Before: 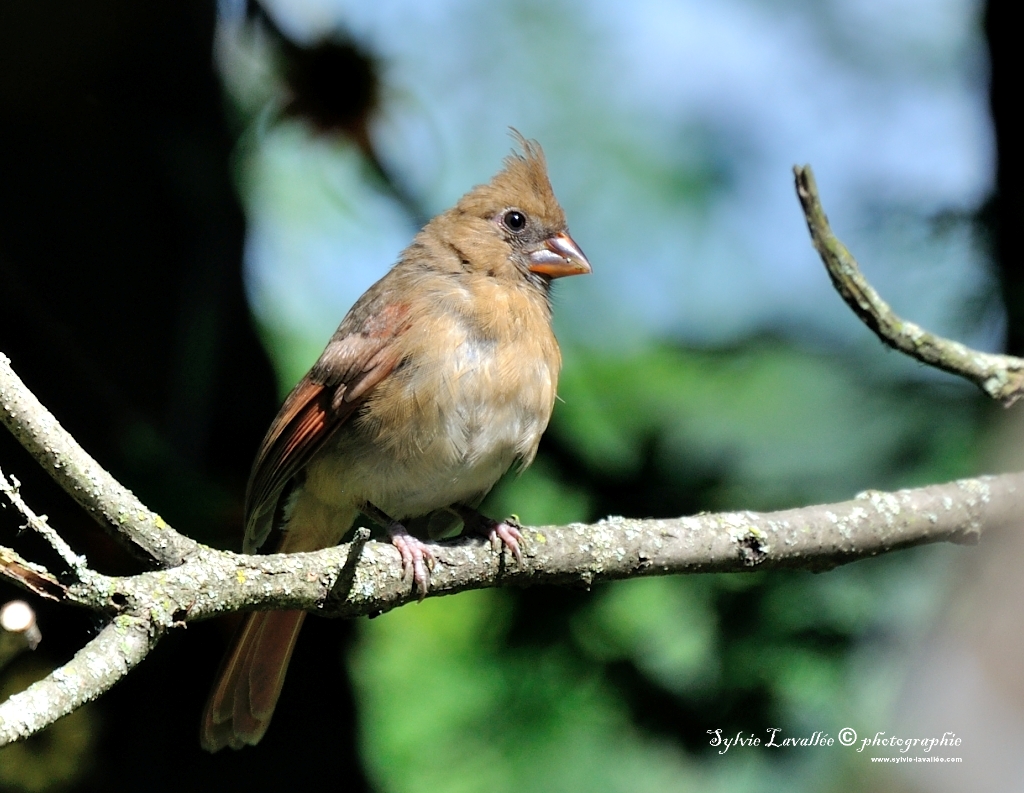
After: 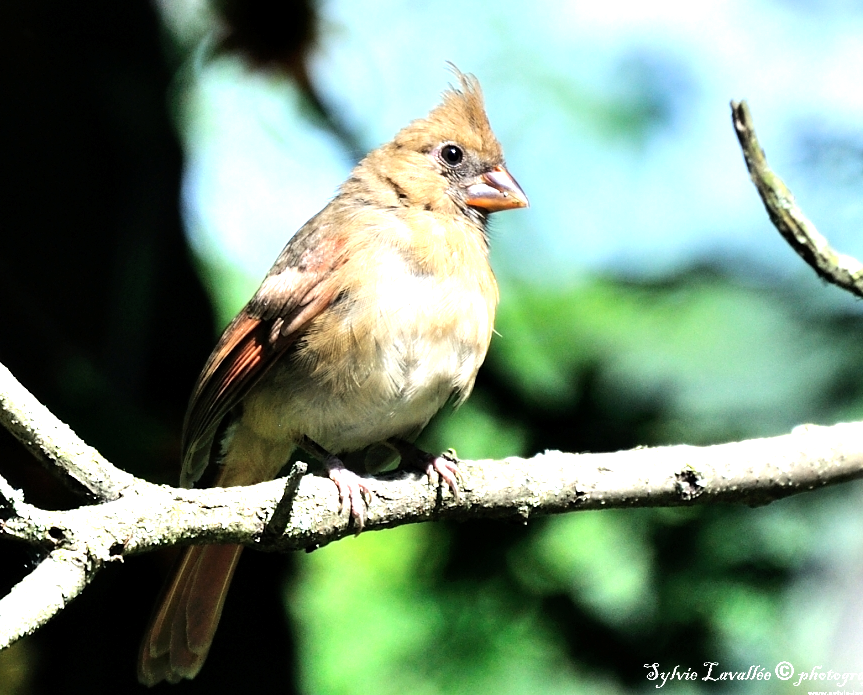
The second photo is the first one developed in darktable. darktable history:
tone equalizer: -8 EV -0.776 EV, -7 EV -0.682 EV, -6 EV -0.622 EV, -5 EV -0.417 EV, -3 EV 0.397 EV, -2 EV 0.6 EV, -1 EV 0.688 EV, +0 EV 0.77 EV, edges refinement/feathering 500, mask exposure compensation -1.57 EV, preserve details no
exposure: exposure 0.56 EV, compensate highlight preservation false
crop: left 6.165%, top 8.393%, right 9.549%, bottom 3.854%
